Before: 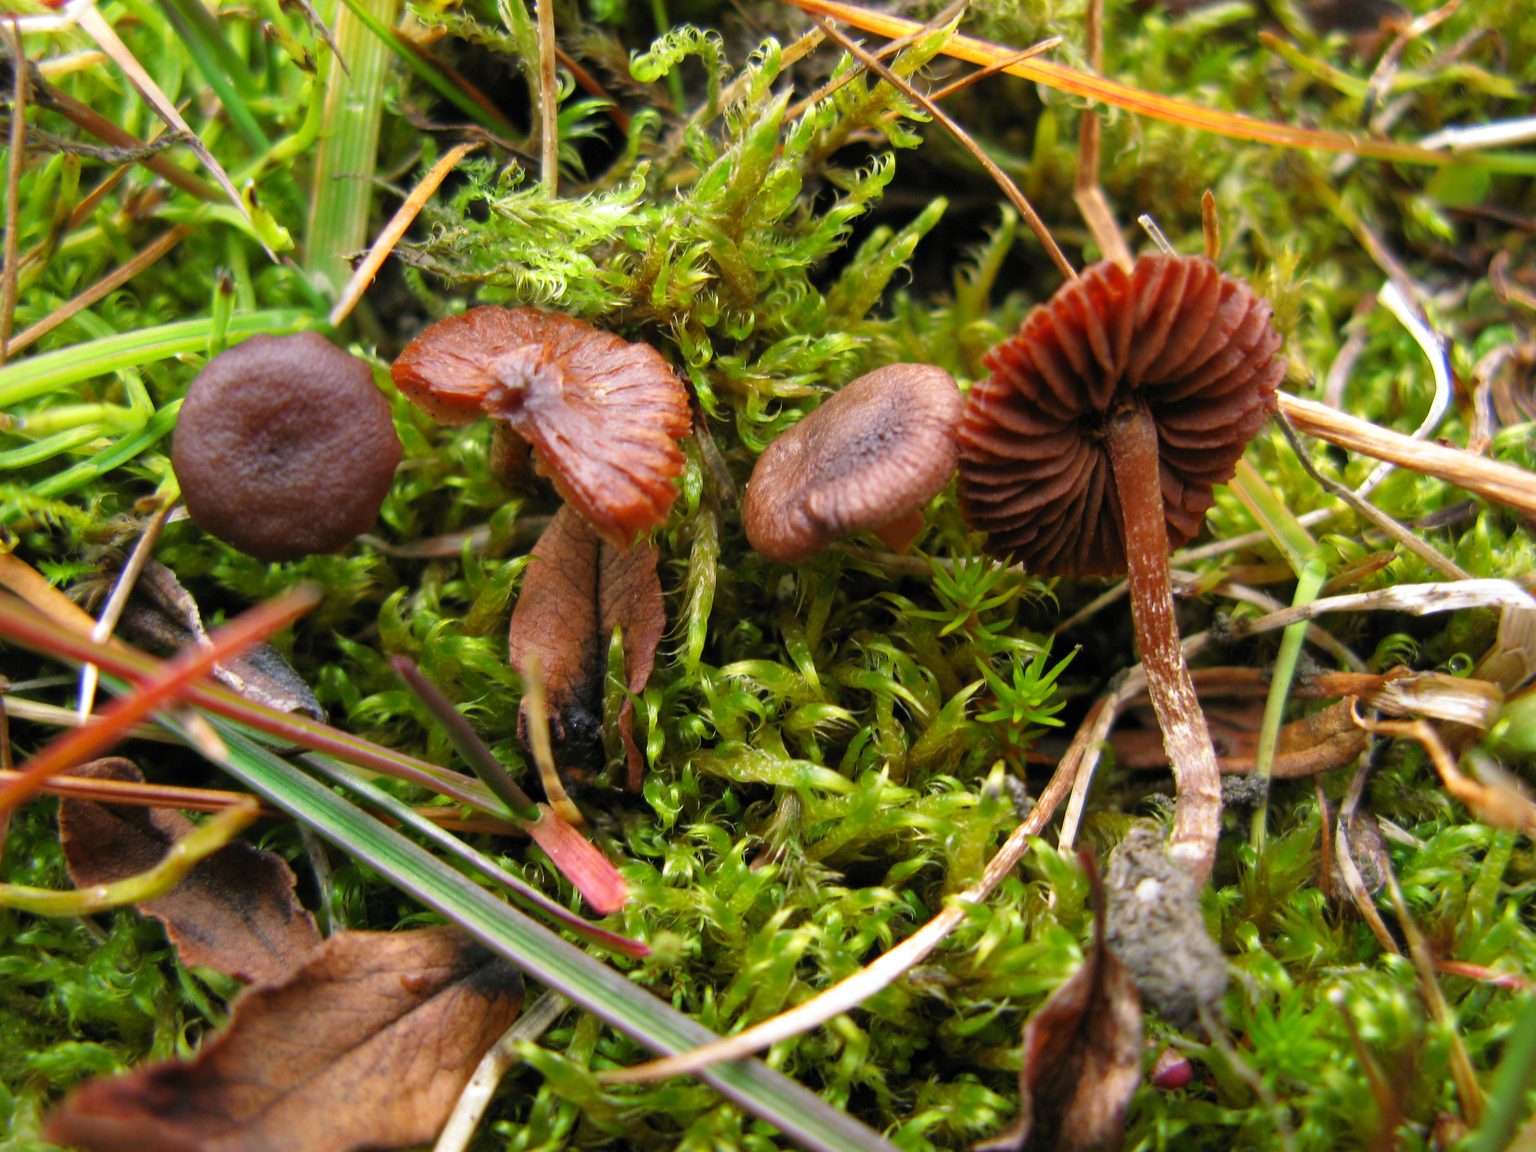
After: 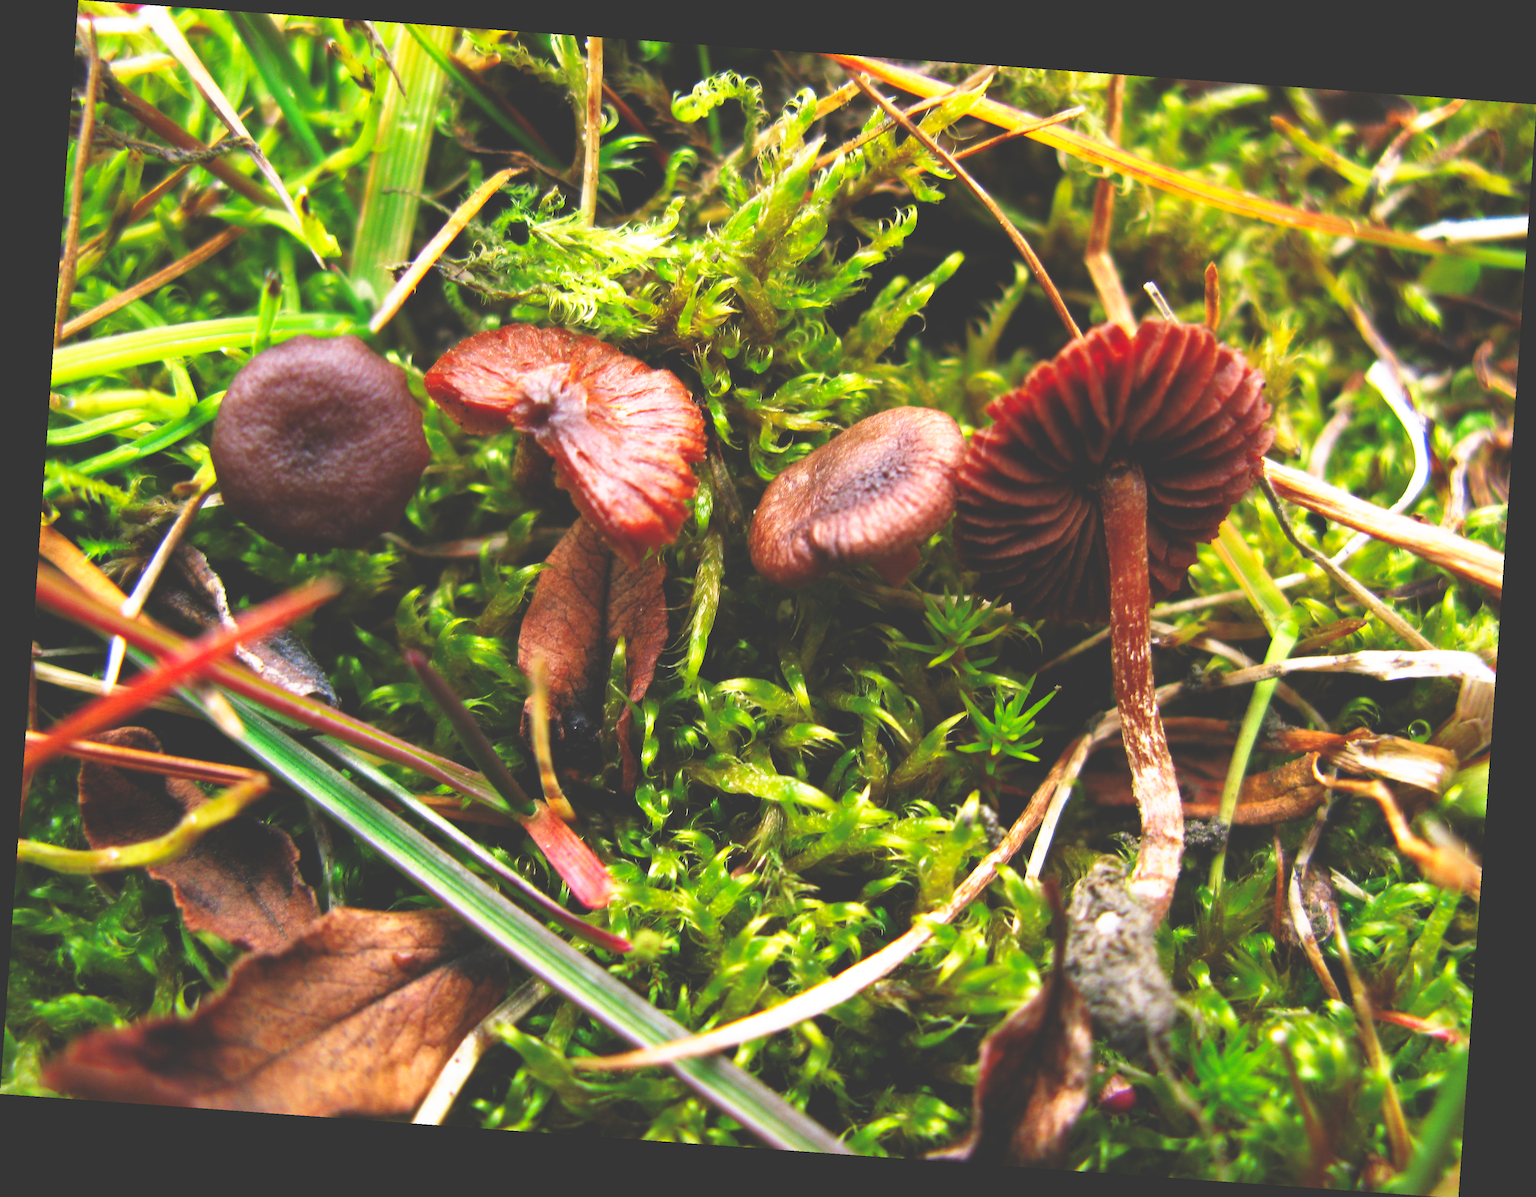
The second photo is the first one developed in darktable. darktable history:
rotate and perspective: rotation 4.1°, automatic cropping off
base curve: curves: ch0 [(0, 0.036) (0.007, 0.037) (0.604, 0.887) (1, 1)], preserve colors none
